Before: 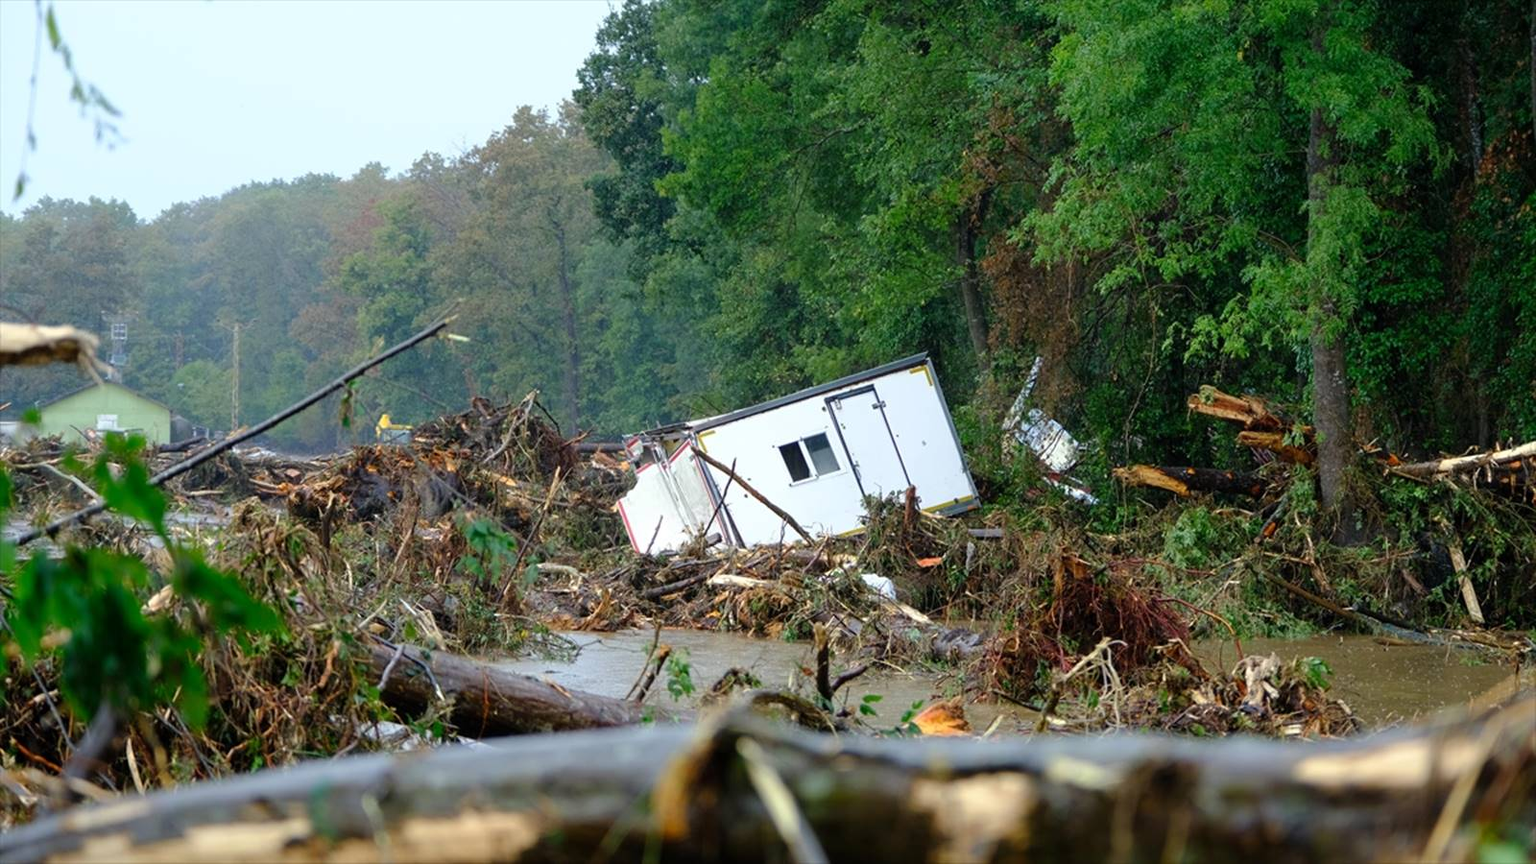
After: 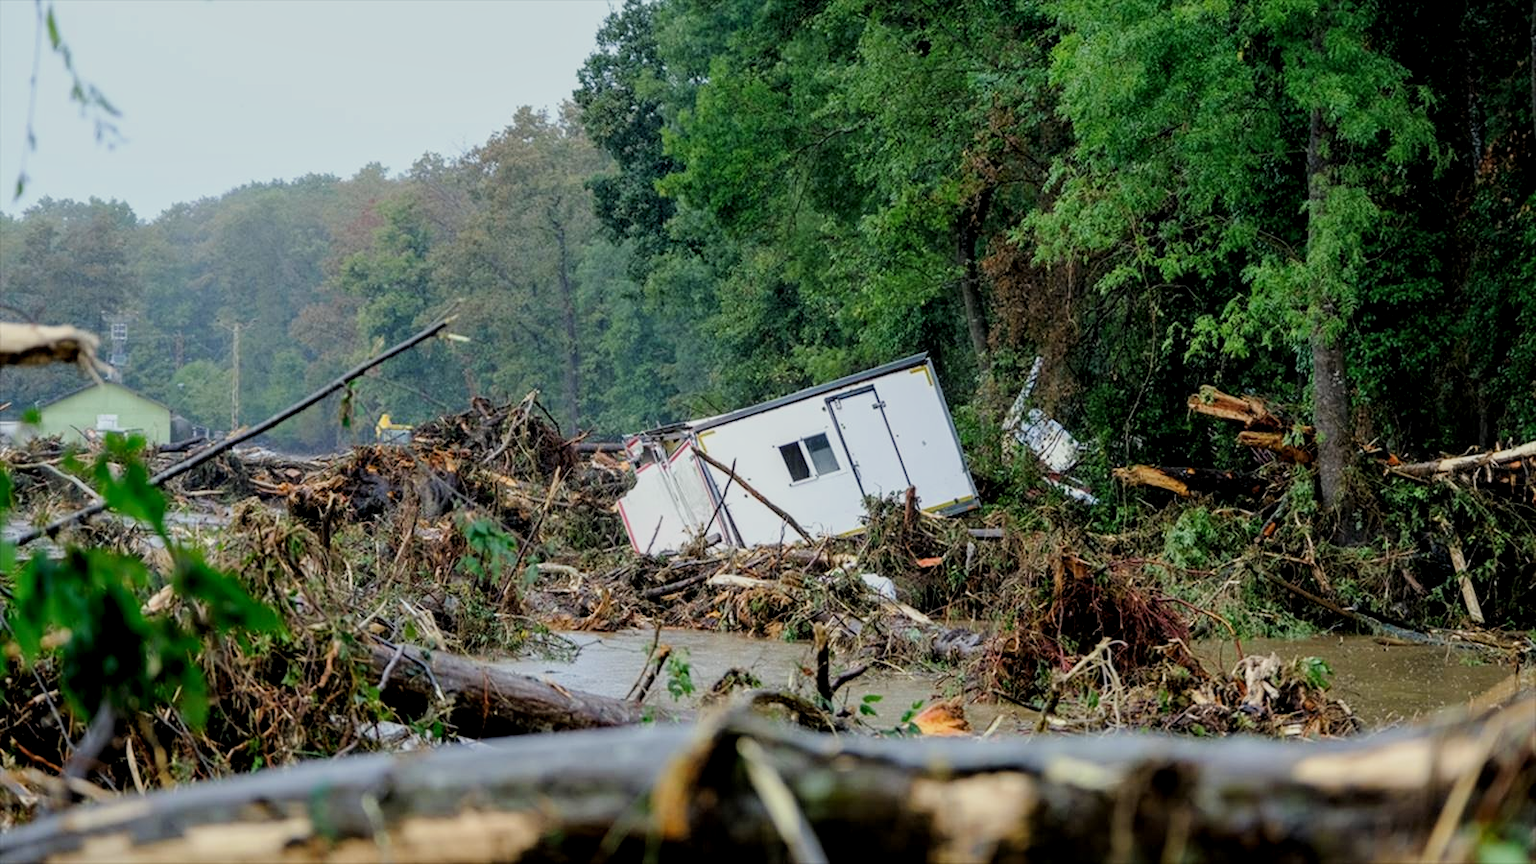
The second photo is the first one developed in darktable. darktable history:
local contrast: detail 130%
filmic rgb: black relative exposure -7.65 EV, white relative exposure 4.56 EV, hardness 3.61
